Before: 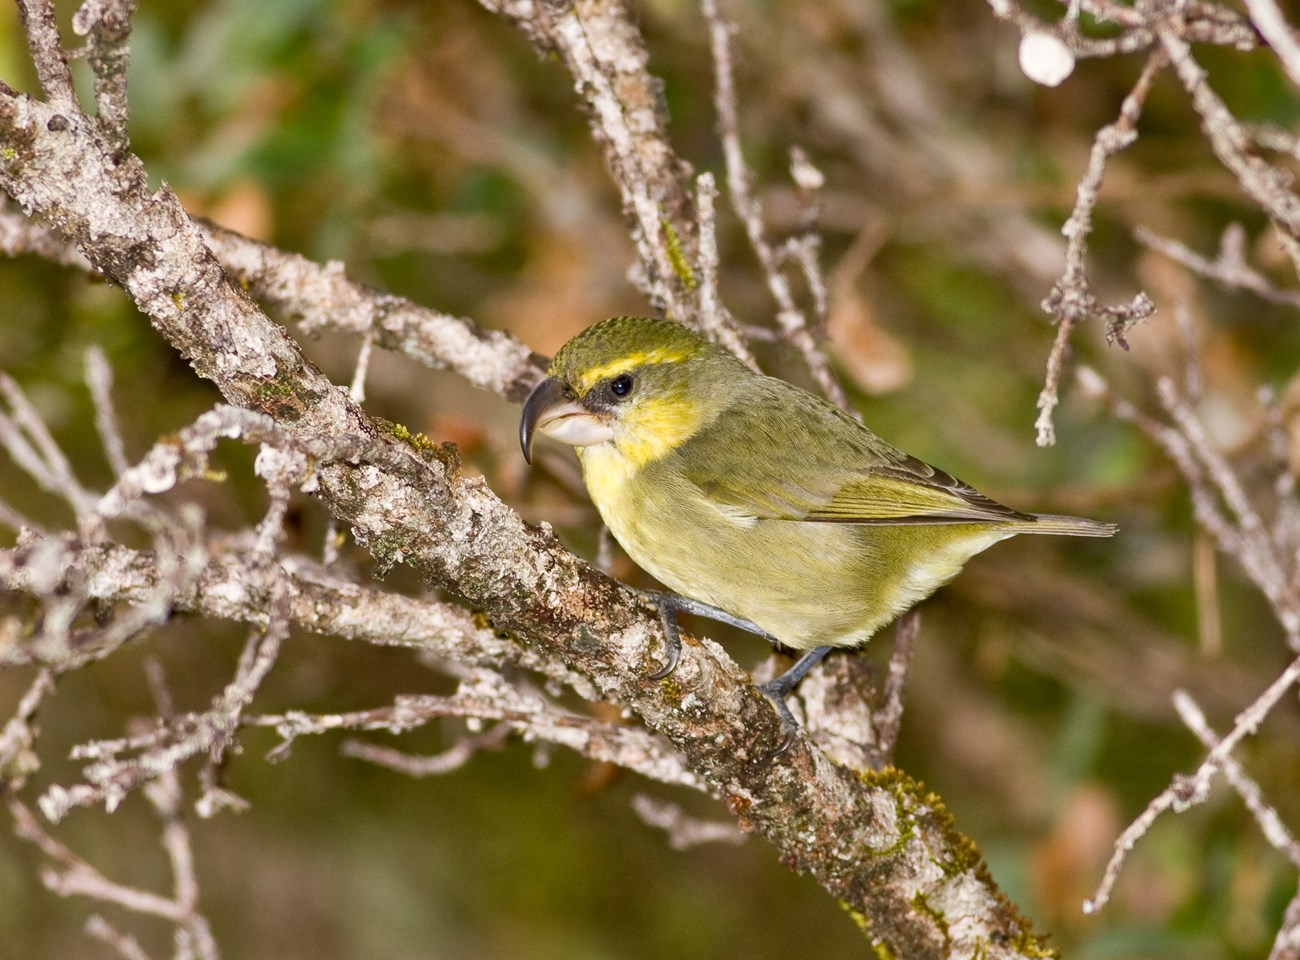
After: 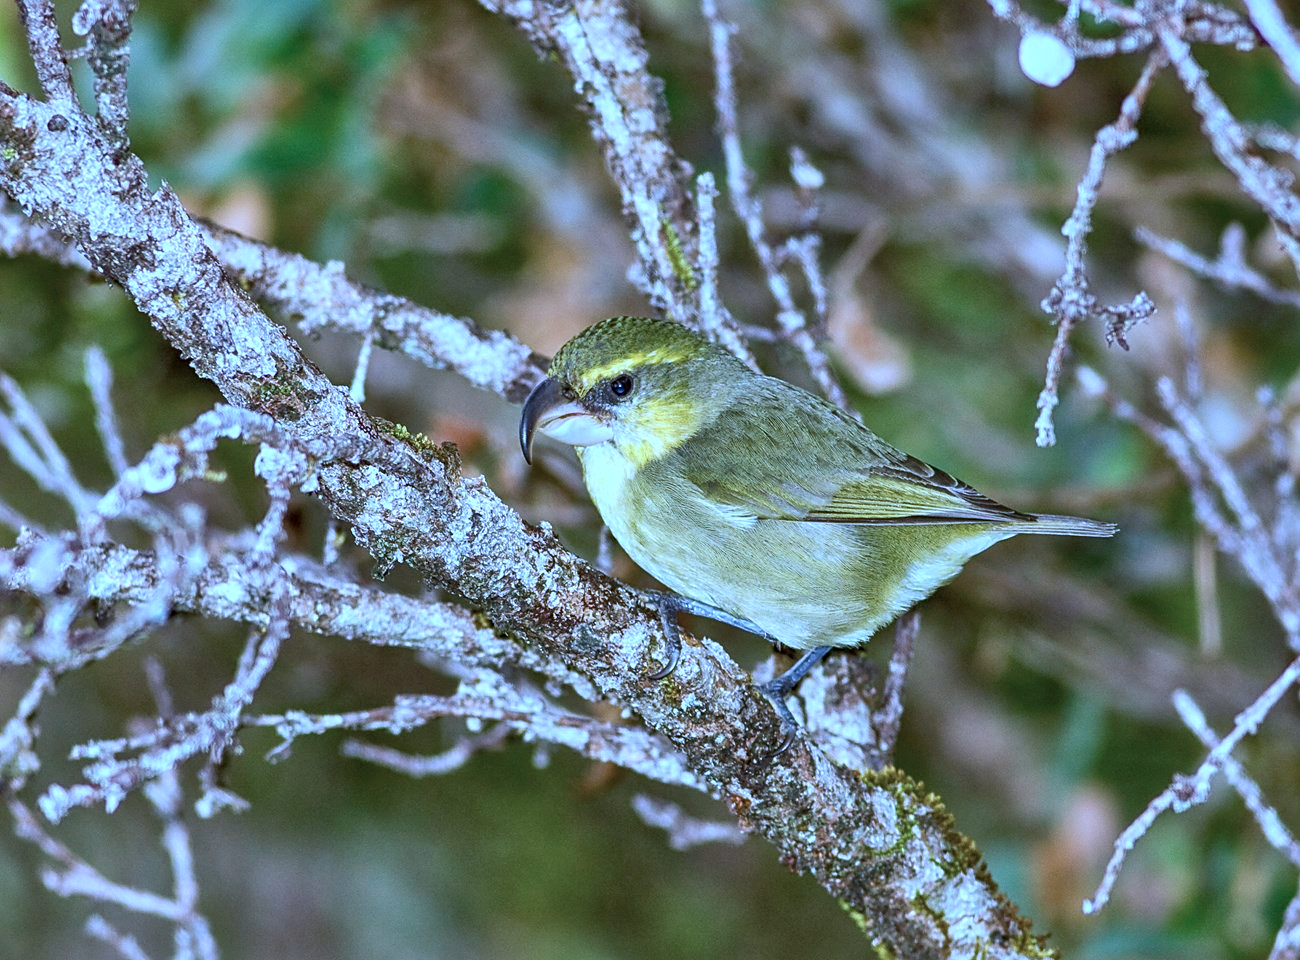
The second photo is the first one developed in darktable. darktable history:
sharpen: on, module defaults
color calibration: illuminant as shot in camera, x 0.443, y 0.414, temperature 2856.65 K
local contrast: on, module defaults
shadows and highlights: soften with gaussian
